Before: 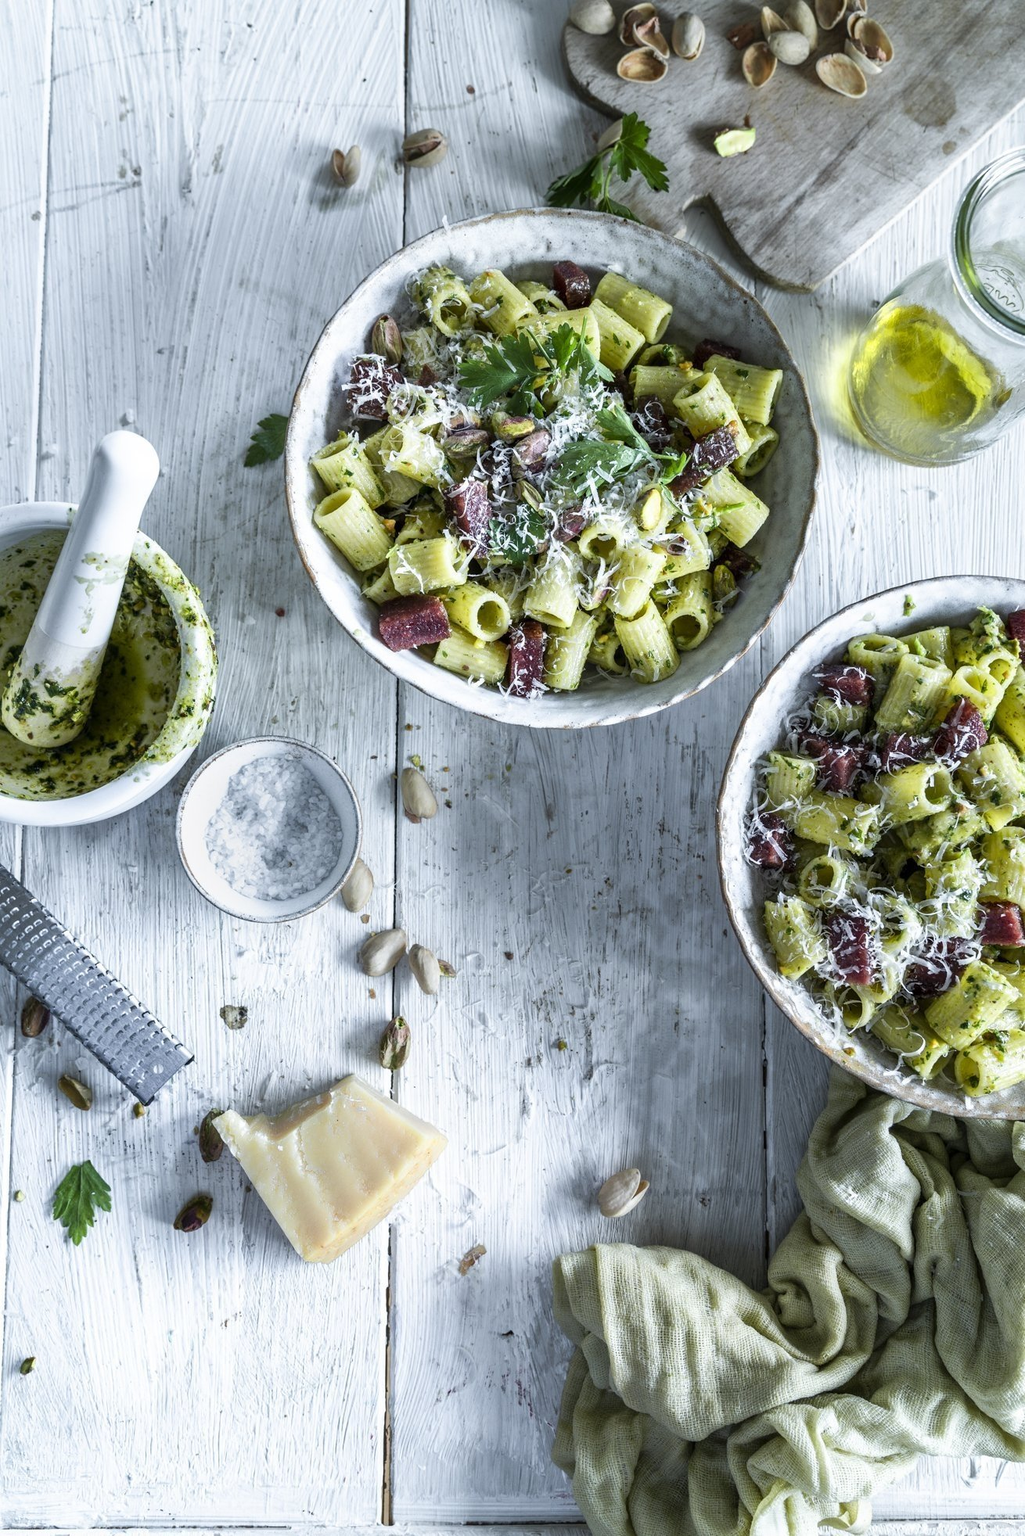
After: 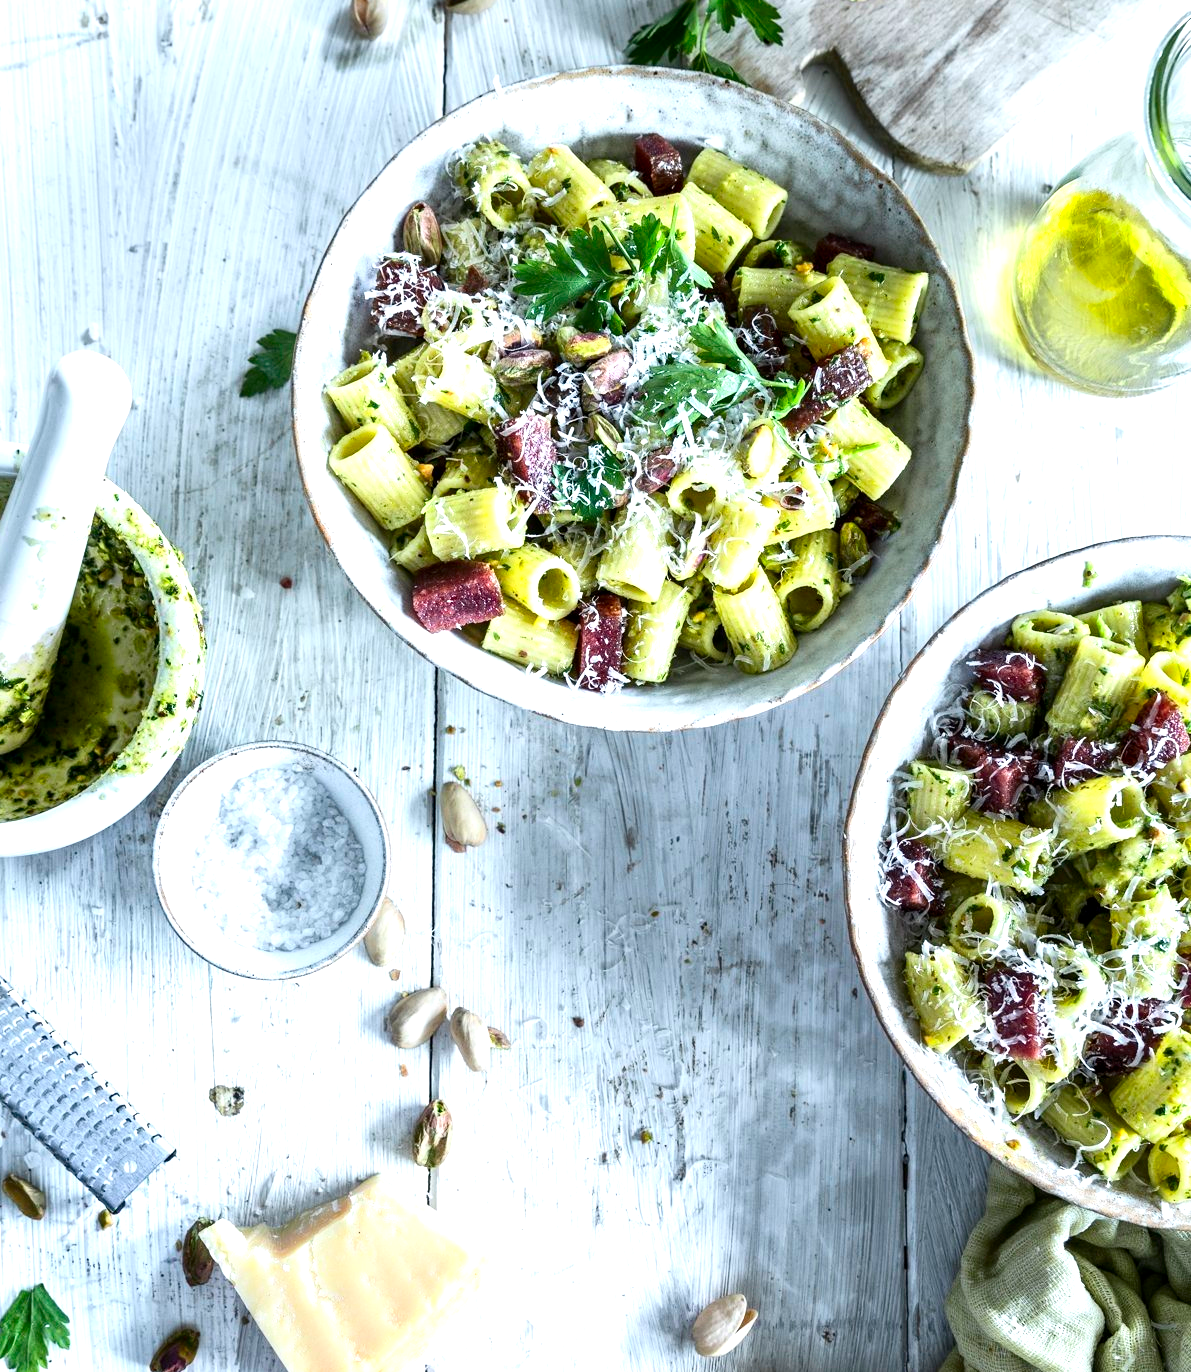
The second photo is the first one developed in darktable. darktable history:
crop: left 5.5%, top 10.212%, right 3.583%, bottom 19.241%
exposure: exposure 0.772 EV, compensate highlight preservation false
contrast brightness saturation: contrast 0.151, brightness -0.006, saturation 0.096
